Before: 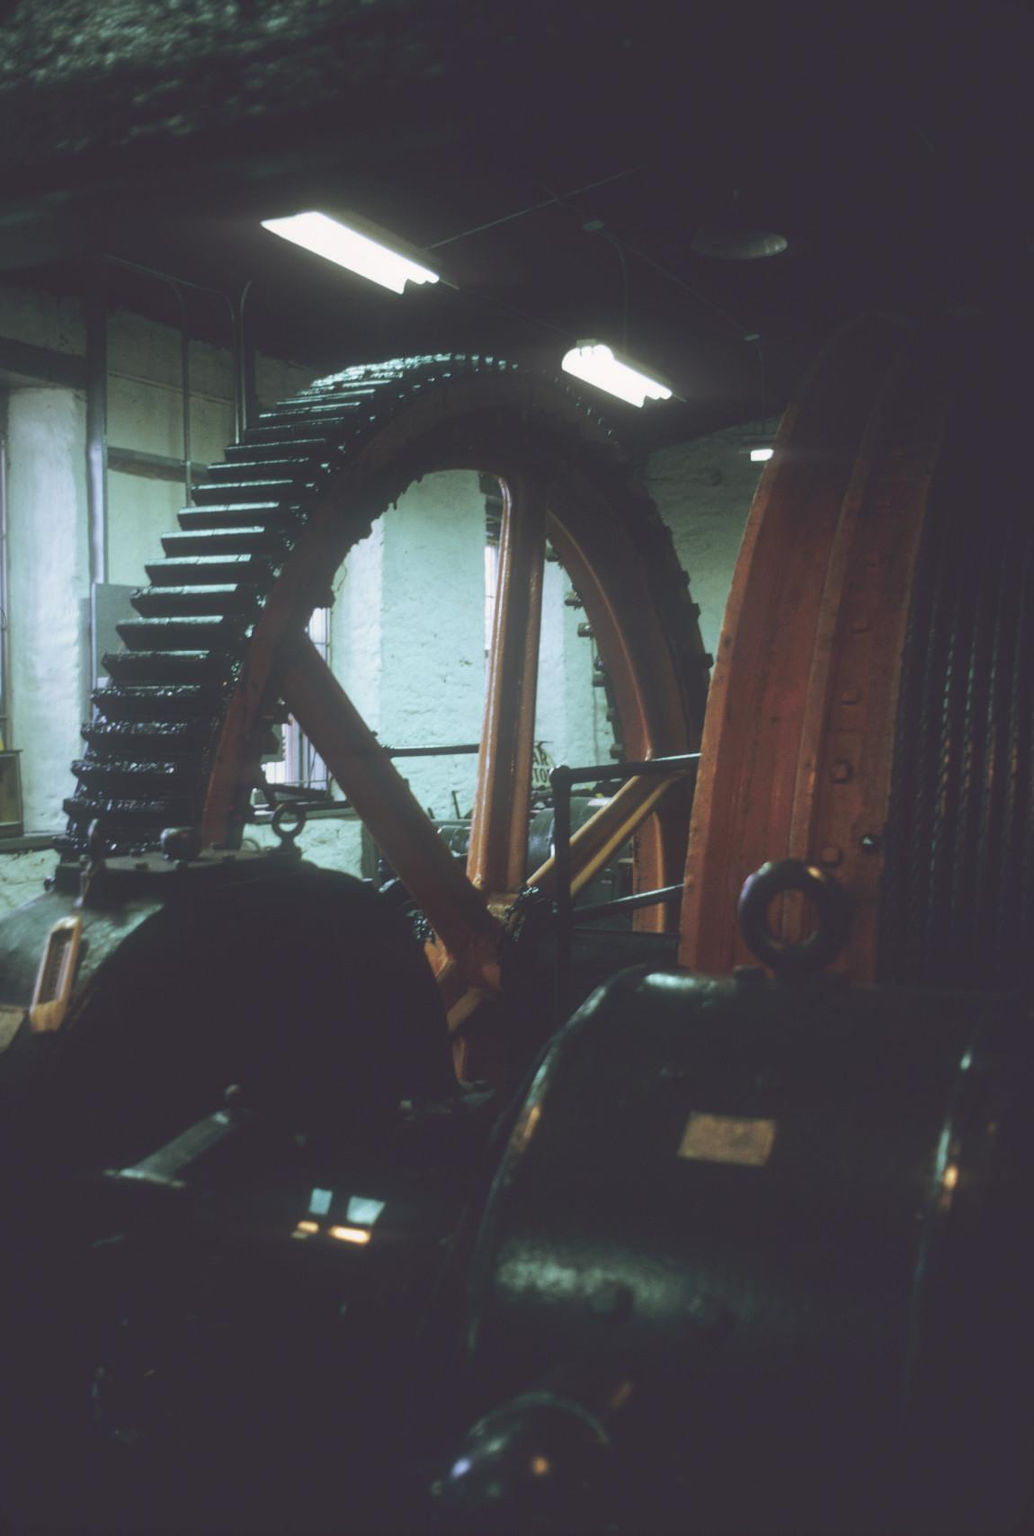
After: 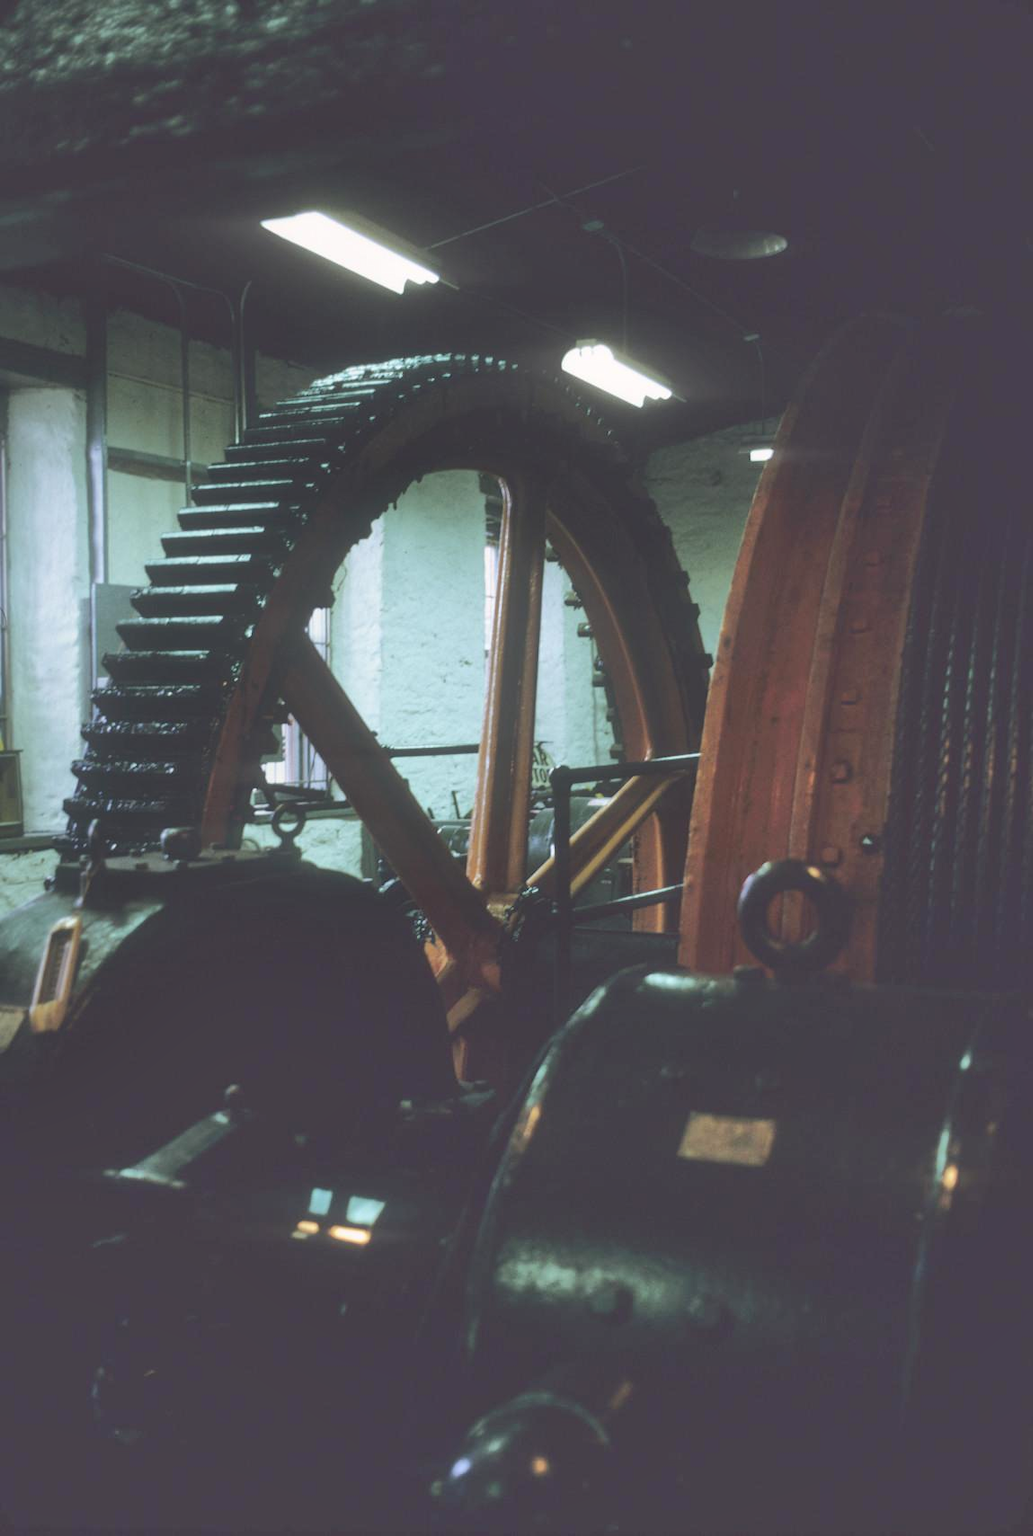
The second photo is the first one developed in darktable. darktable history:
shadows and highlights: white point adjustment 1, soften with gaussian
exposure: compensate highlight preservation false
